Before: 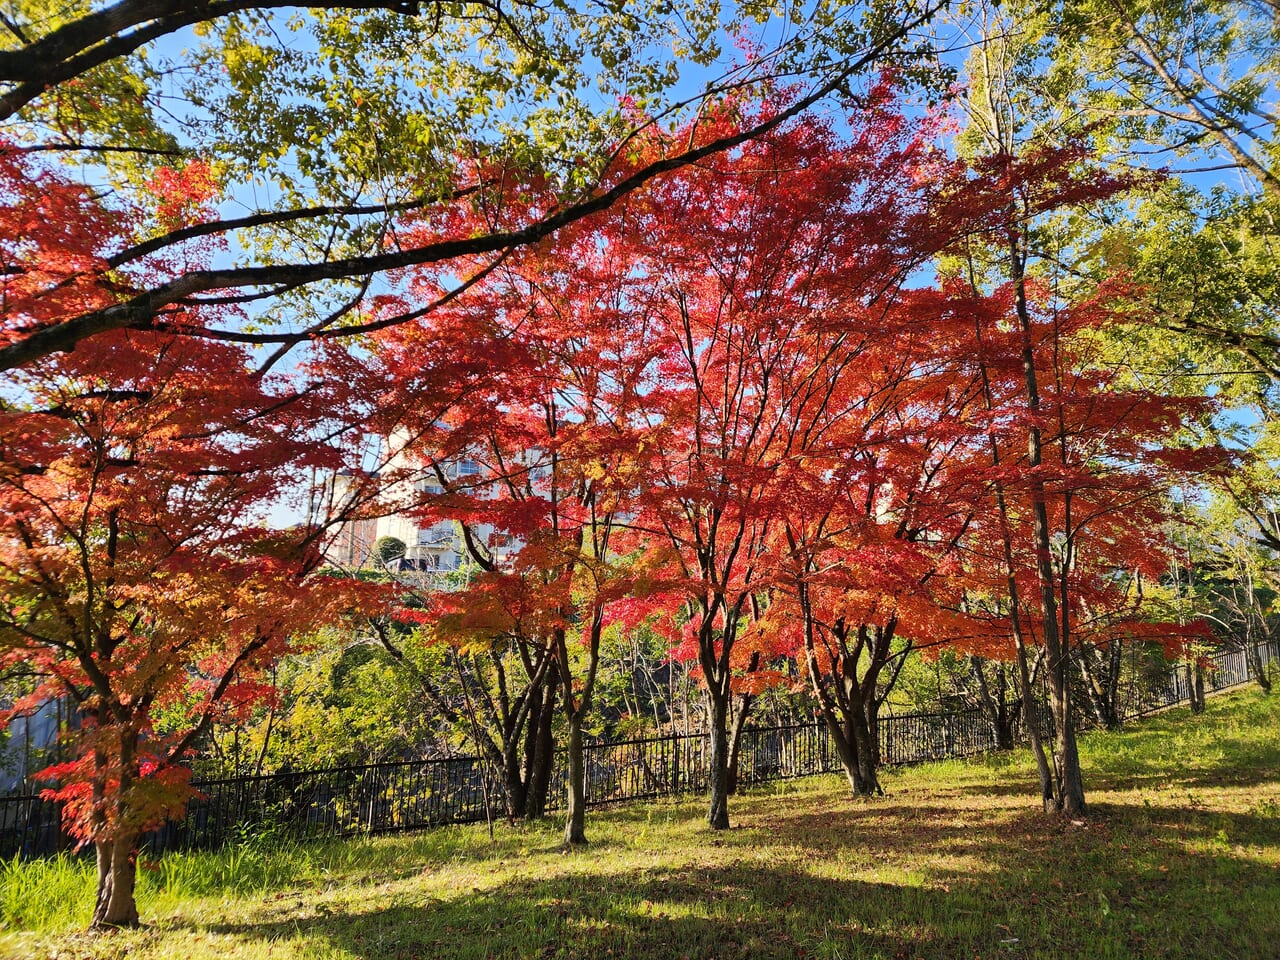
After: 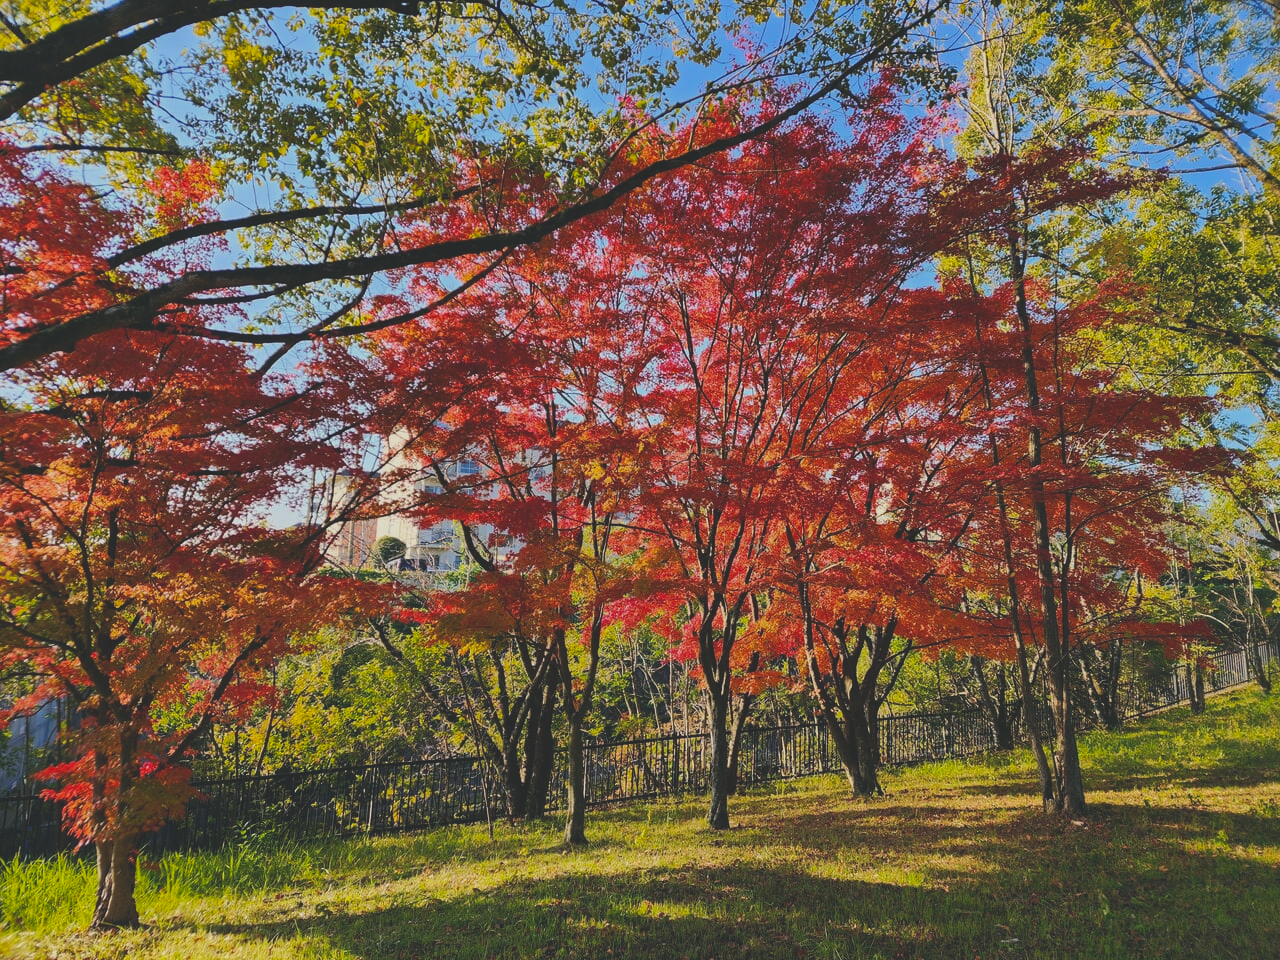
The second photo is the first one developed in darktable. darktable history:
exposure: black level correction -0.036, exposure -0.497 EV, compensate highlight preservation false
color balance rgb: shadows lift › chroma 2%, shadows lift › hue 217.2°, power › hue 60°, highlights gain › chroma 1%, highlights gain › hue 69.6°, global offset › luminance -0.5%, perceptual saturation grading › global saturation 15%, global vibrance 15%
